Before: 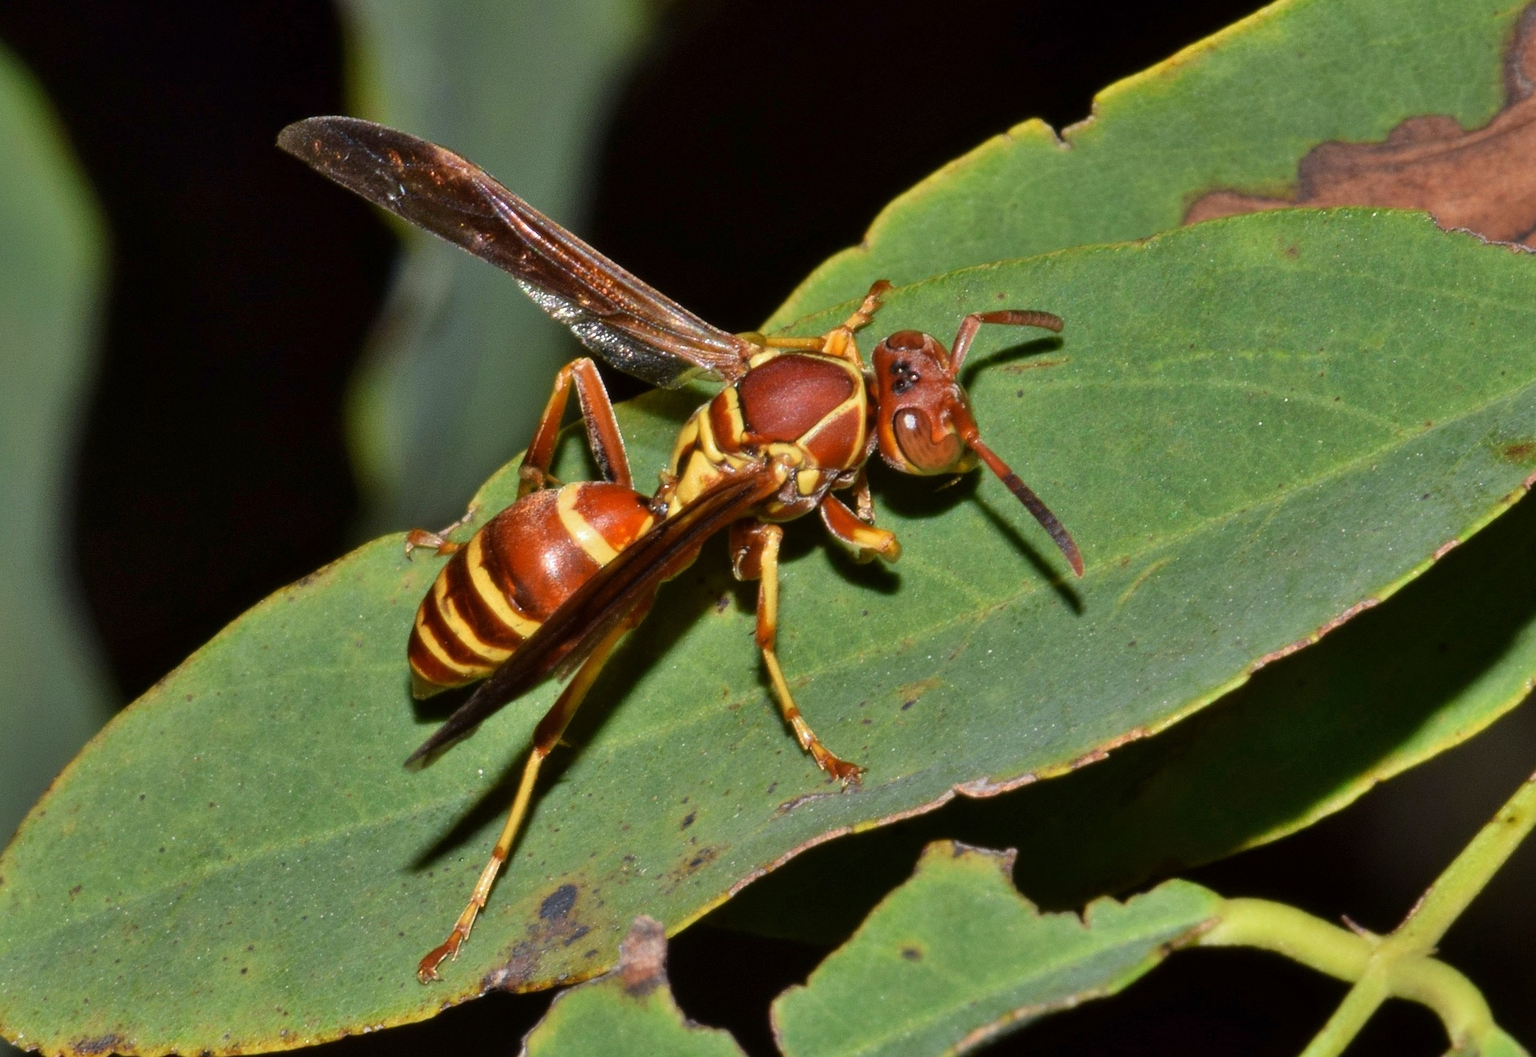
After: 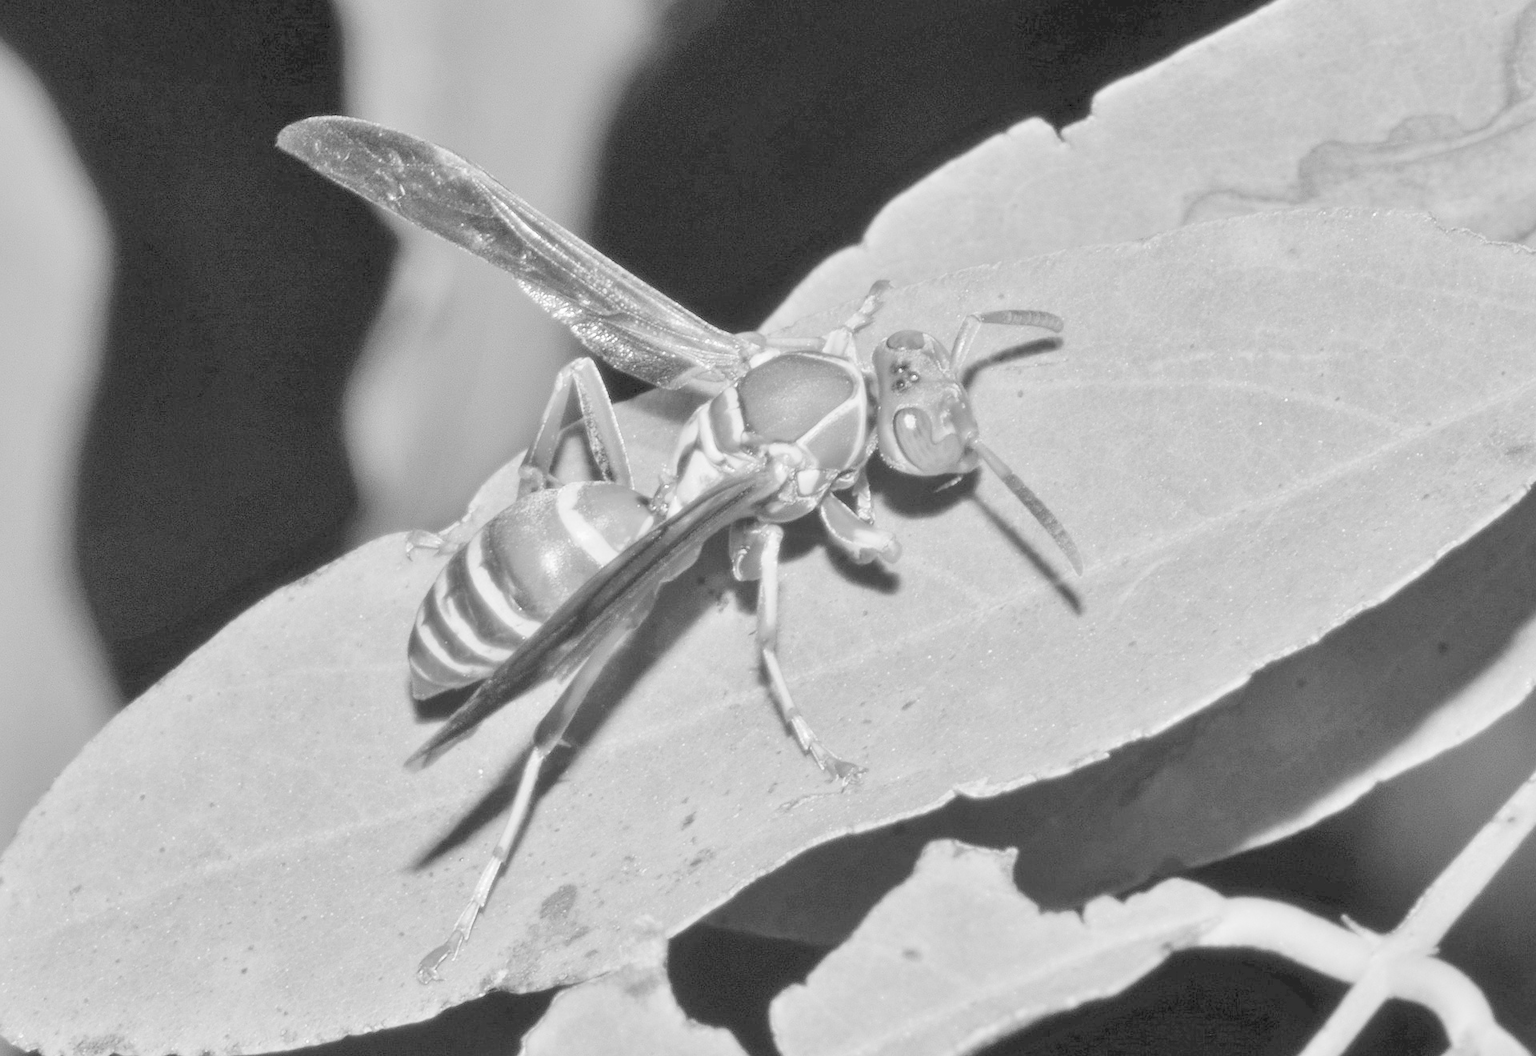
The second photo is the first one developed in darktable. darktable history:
monochrome: on, module defaults
contrast brightness saturation: brightness 1
